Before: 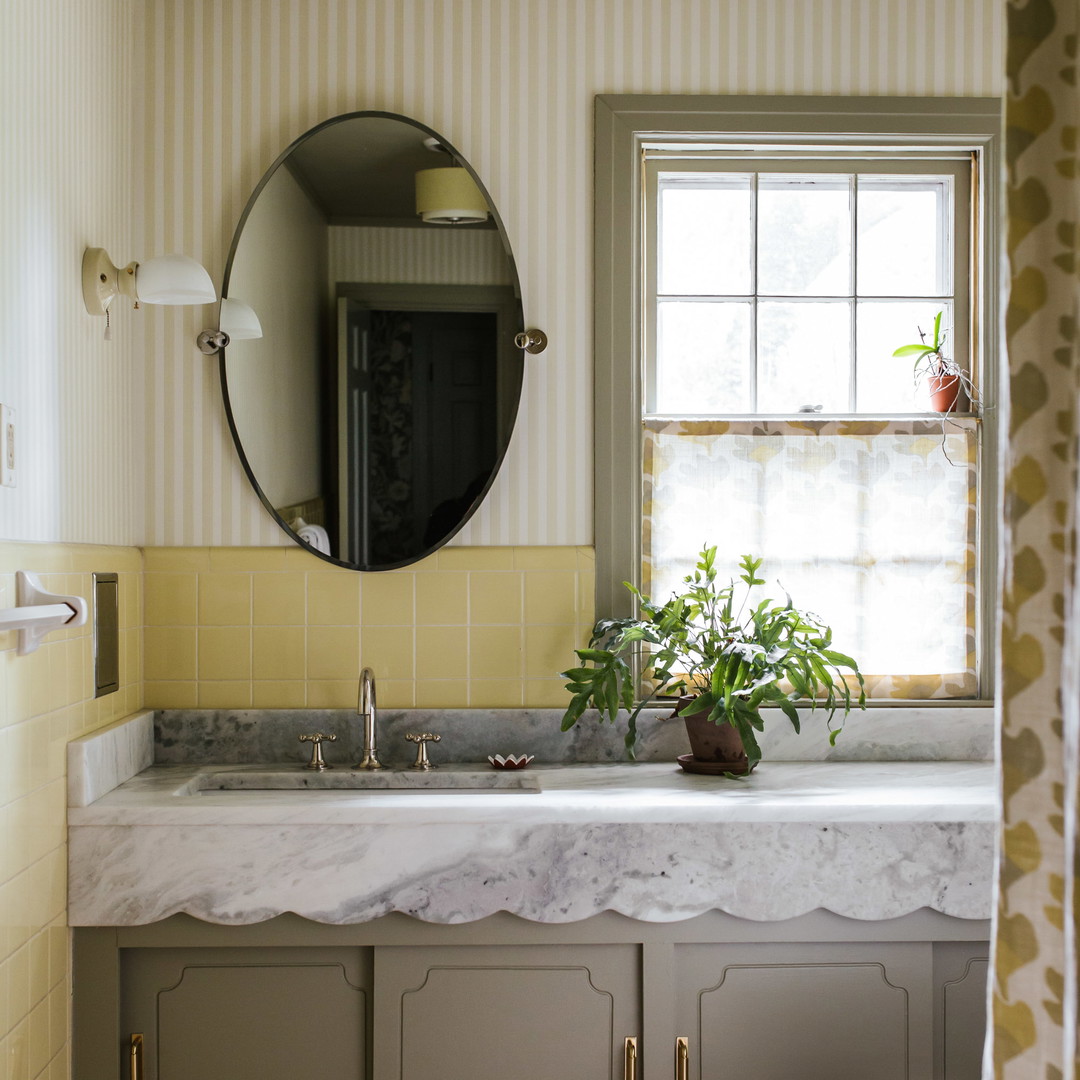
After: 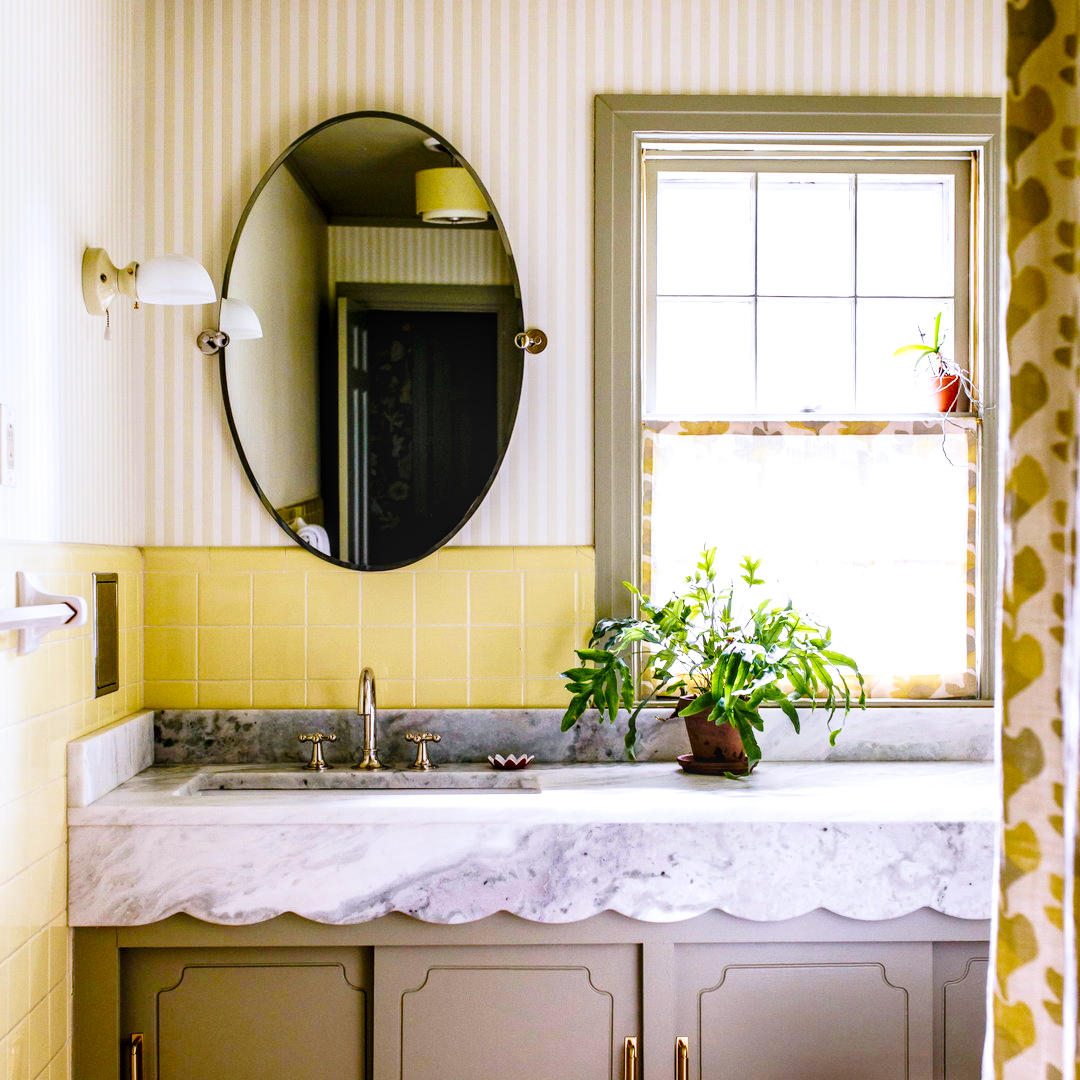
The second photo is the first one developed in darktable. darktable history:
base curve: curves: ch0 [(0, 0) (0.028, 0.03) (0.121, 0.232) (0.46, 0.748) (0.859, 0.968) (1, 1)], preserve colors none
velvia: strength 32%, mid-tones bias 0.2
white balance: red 1.004, blue 1.096
exposure: black level correction 0.007, exposure 0.093 EV, compensate highlight preservation false
local contrast: detail 130%
